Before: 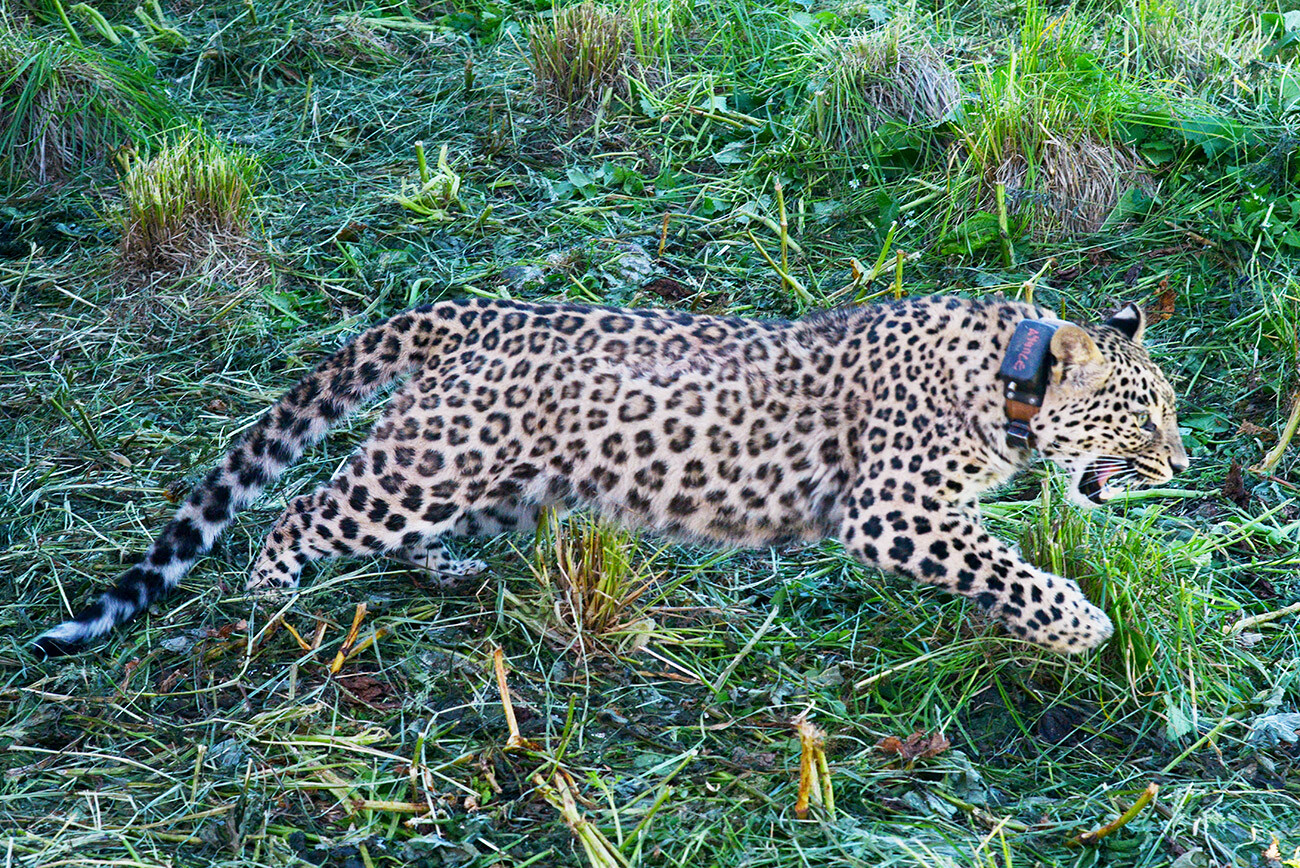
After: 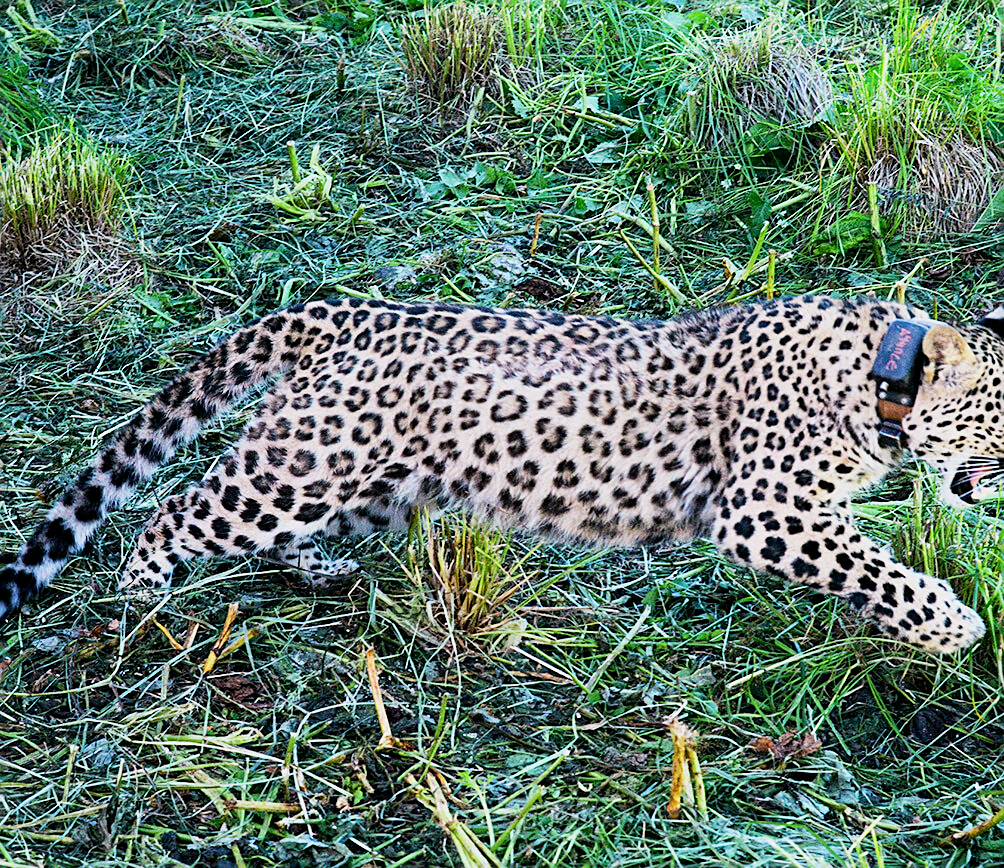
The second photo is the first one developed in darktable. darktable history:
crop: left 9.879%, right 12.851%
exposure: exposure 0.202 EV, compensate highlight preservation false
shadows and highlights: radius 336.87, shadows 28.73, soften with gaussian
filmic rgb: middle gray luminance 12.48%, black relative exposure -10.12 EV, white relative exposure 3.47 EV, target black luminance 0%, hardness 5.65, latitude 44.85%, contrast 1.227, highlights saturation mix 6.17%, shadows ↔ highlights balance 27.41%, iterations of high-quality reconstruction 0
sharpen: on, module defaults
